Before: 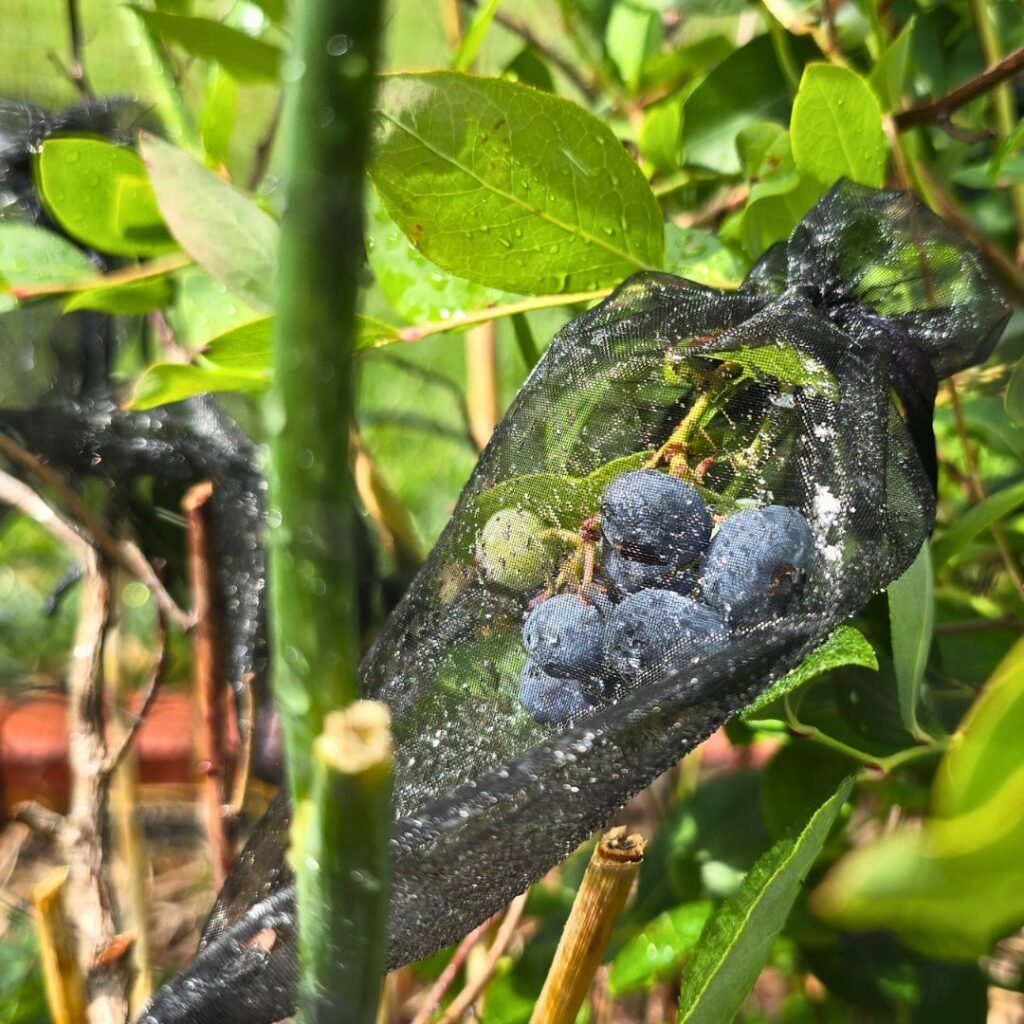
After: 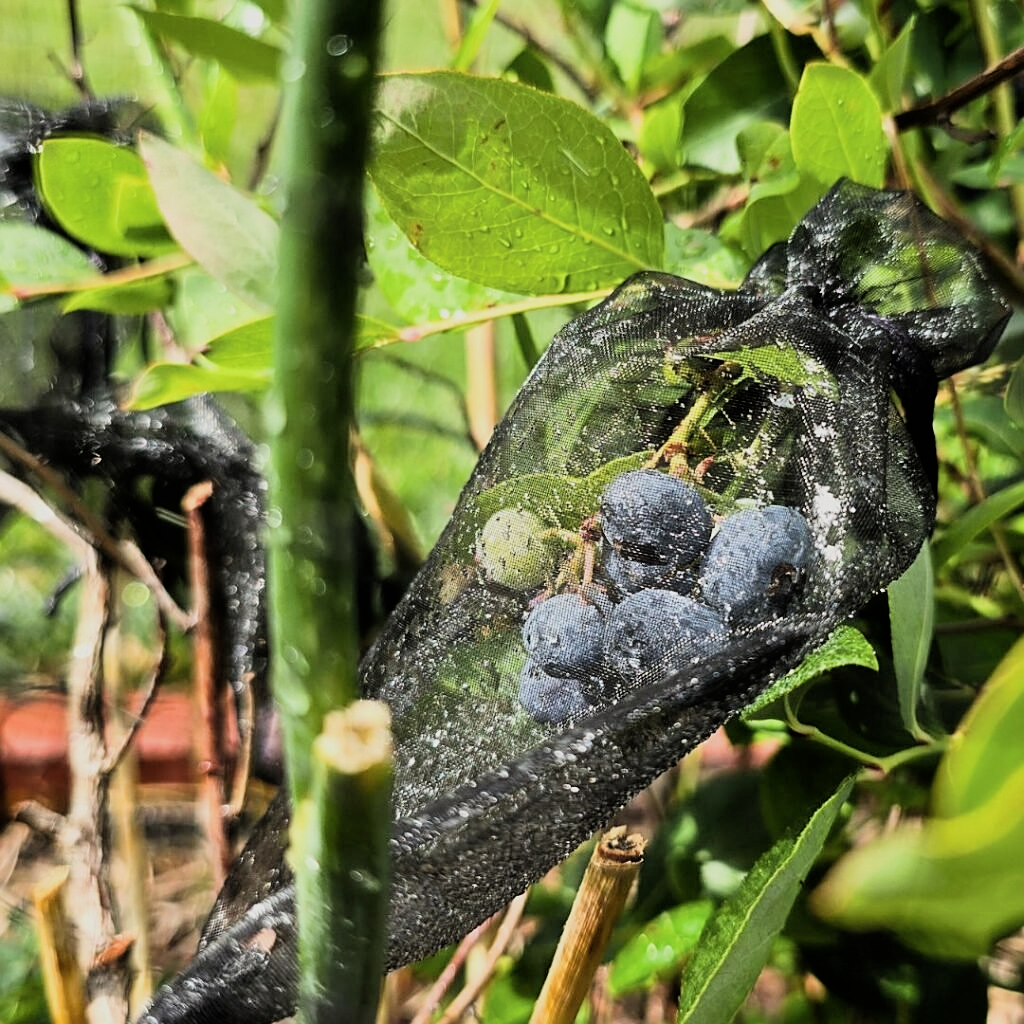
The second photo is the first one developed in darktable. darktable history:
color balance: output saturation 98.5%
haze removal: strength -0.1, adaptive false
sharpen: on, module defaults
filmic rgb: black relative exposure -5 EV, hardness 2.88, contrast 1.3, highlights saturation mix -30%
